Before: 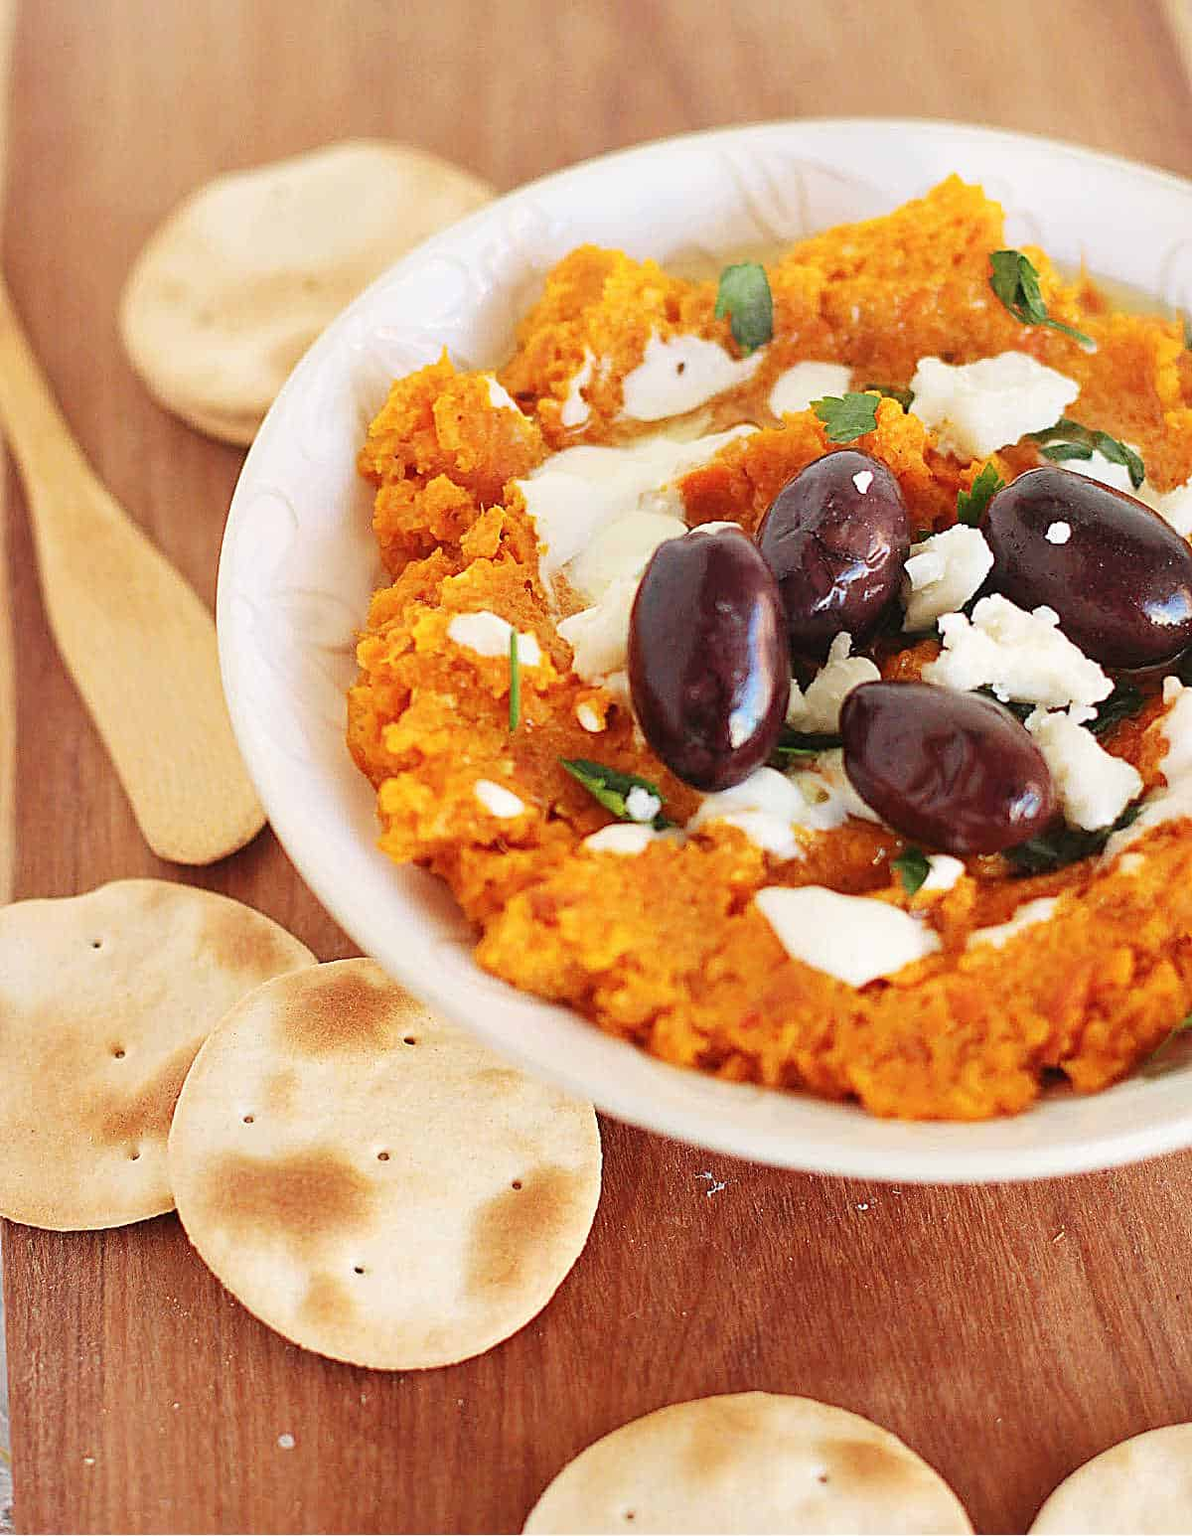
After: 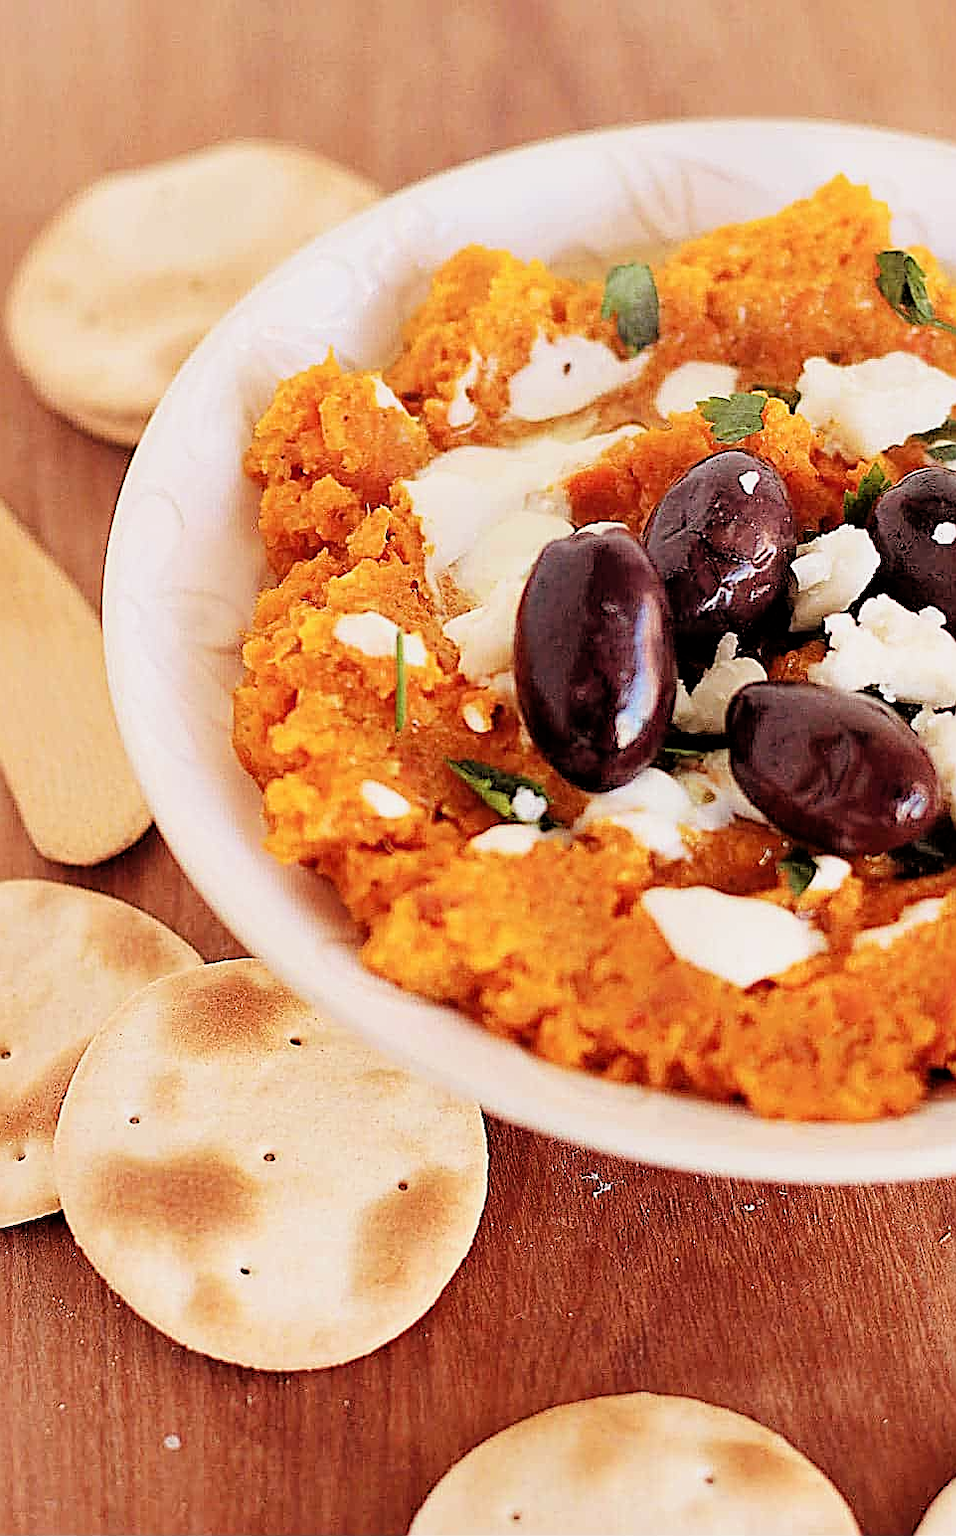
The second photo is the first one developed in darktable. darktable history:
crop and rotate: left 9.597%, right 10.195%
rgb levels: mode RGB, independent channels, levels [[0, 0.474, 1], [0, 0.5, 1], [0, 0.5, 1]]
tone equalizer: on, module defaults
filmic rgb: black relative exposure -3.72 EV, white relative exposure 2.77 EV, dynamic range scaling -5.32%, hardness 3.03
exposure: exposure -0.21 EV, compensate highlight preservation false
sharpen: on, module defaults
